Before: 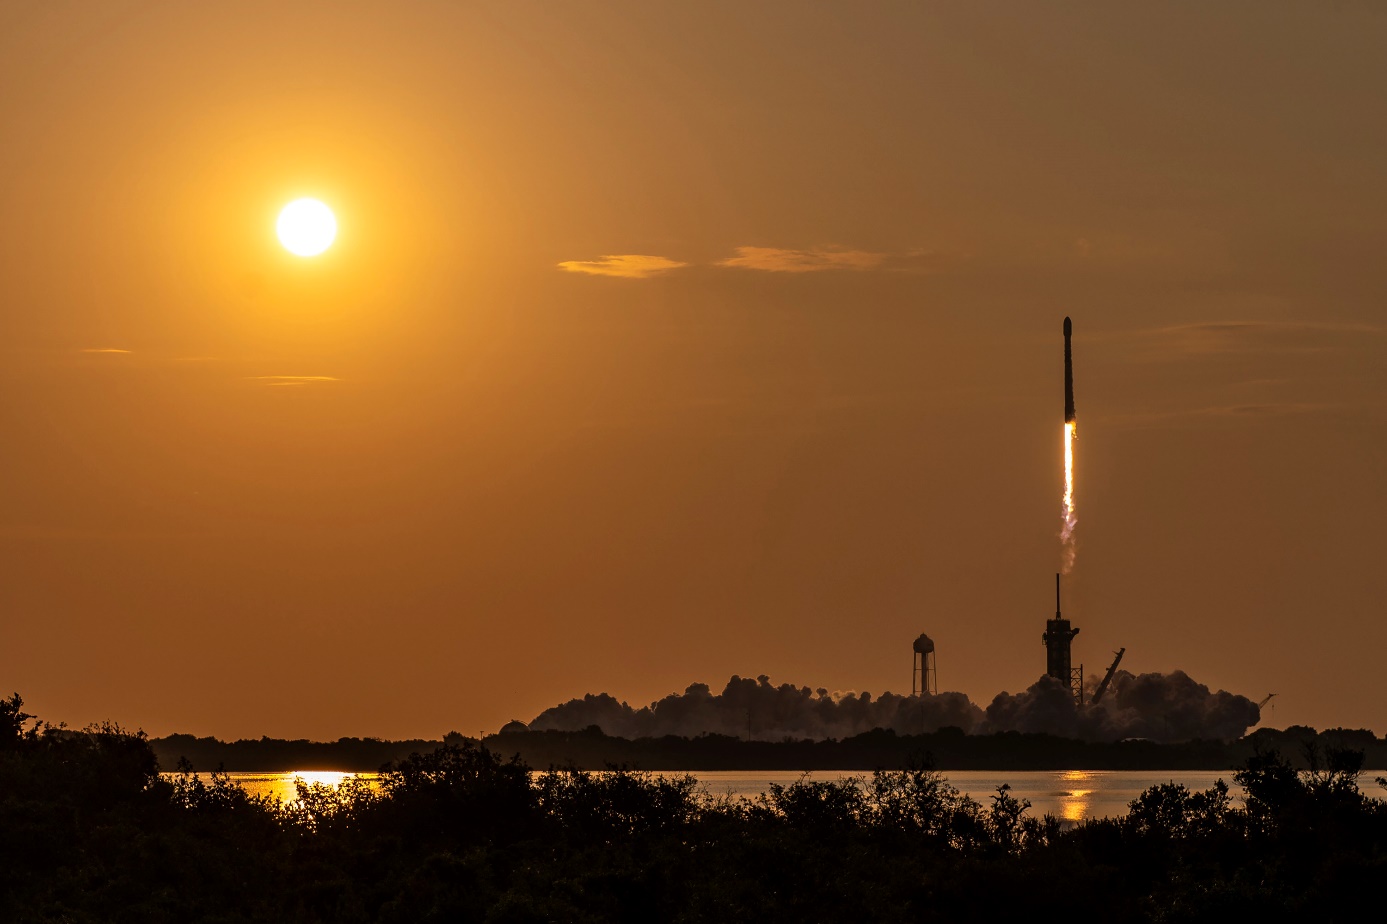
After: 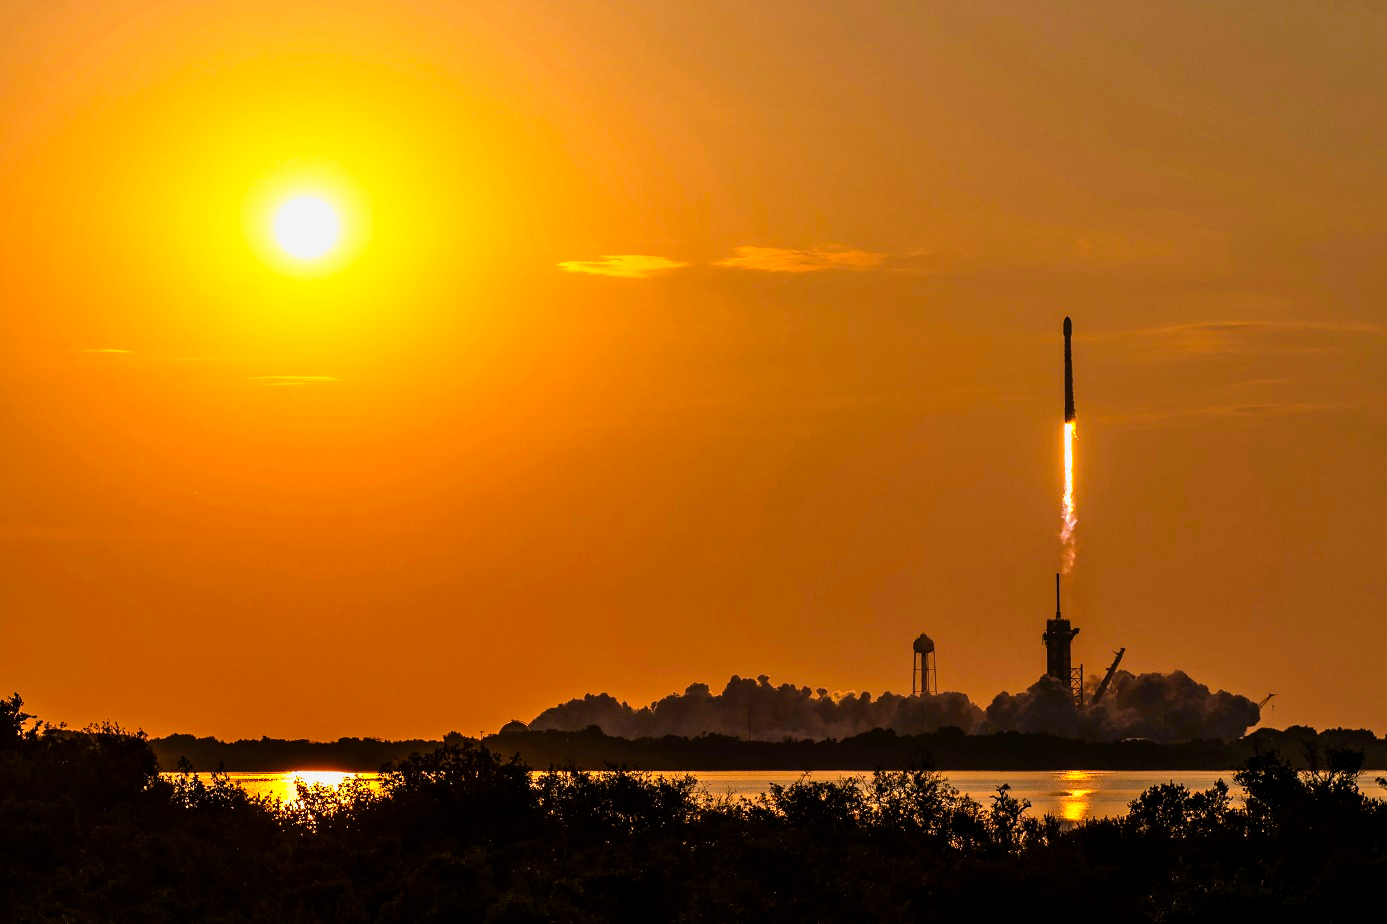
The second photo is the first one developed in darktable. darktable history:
tone curve: curves: ch0 [(0, 0) (0.004, 0.002) (0.02, 0.013) (0.218, 0.218) (0.664, 0.718) (0.832, 0.873) (1, 1)], preserve colors none
base curve: curves: ch0 [(0, 0) (0.088, 0.125) (0.176, 0.251) (0.354, 0.501) (0.613, 0.749) (1, 0.877)], preserve colors none
color zones: curves: ch0 [(0.224, 0.526) (0.75, 0.5)]; ch1 [(0.055, 0.526) (0.224, 0.761) (0.377, 0.526) (0.75, 0.5)]
